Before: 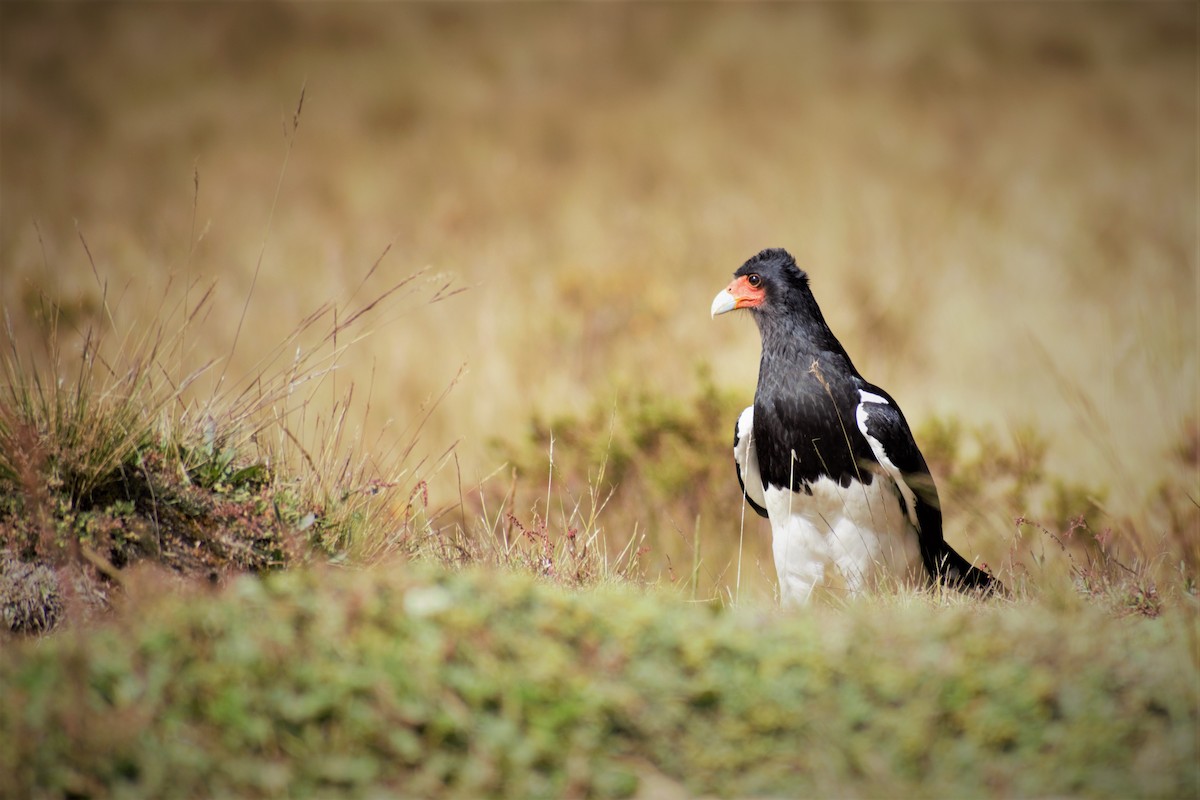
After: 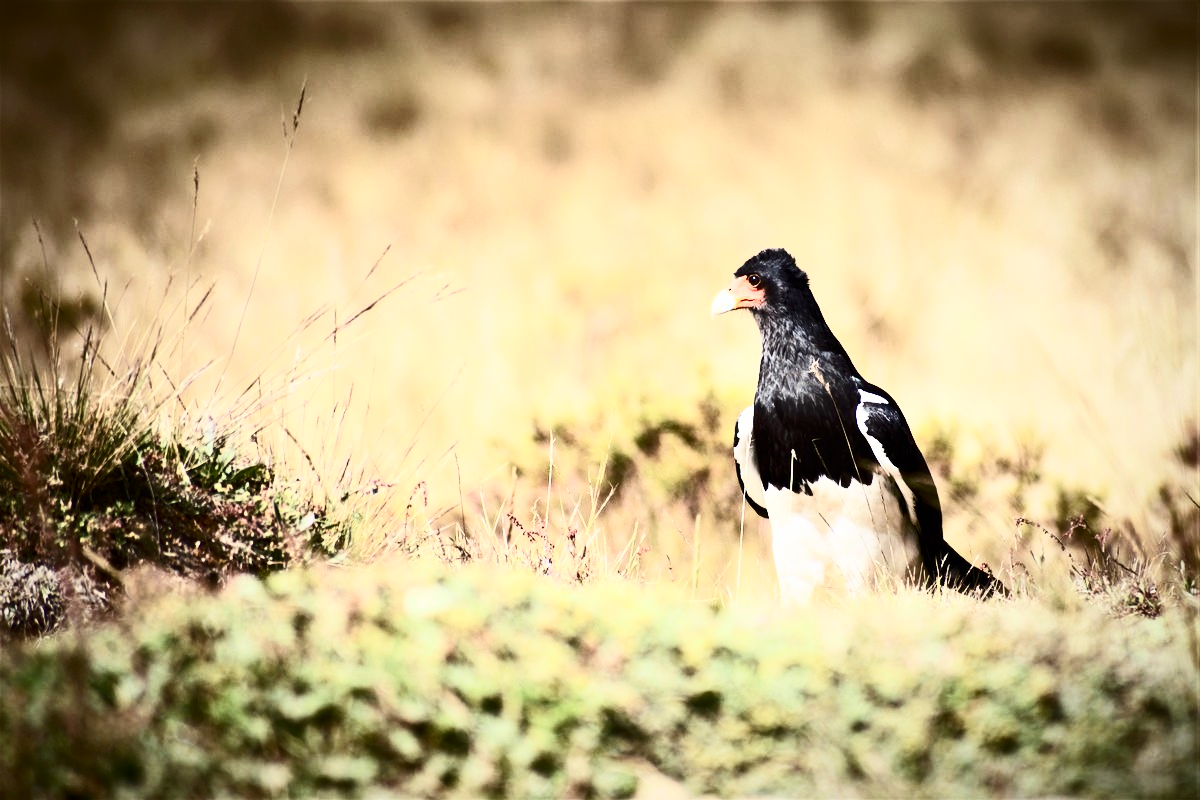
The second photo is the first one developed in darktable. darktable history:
contrast brightness saturation: contrast 0.93, brightness 0.2
